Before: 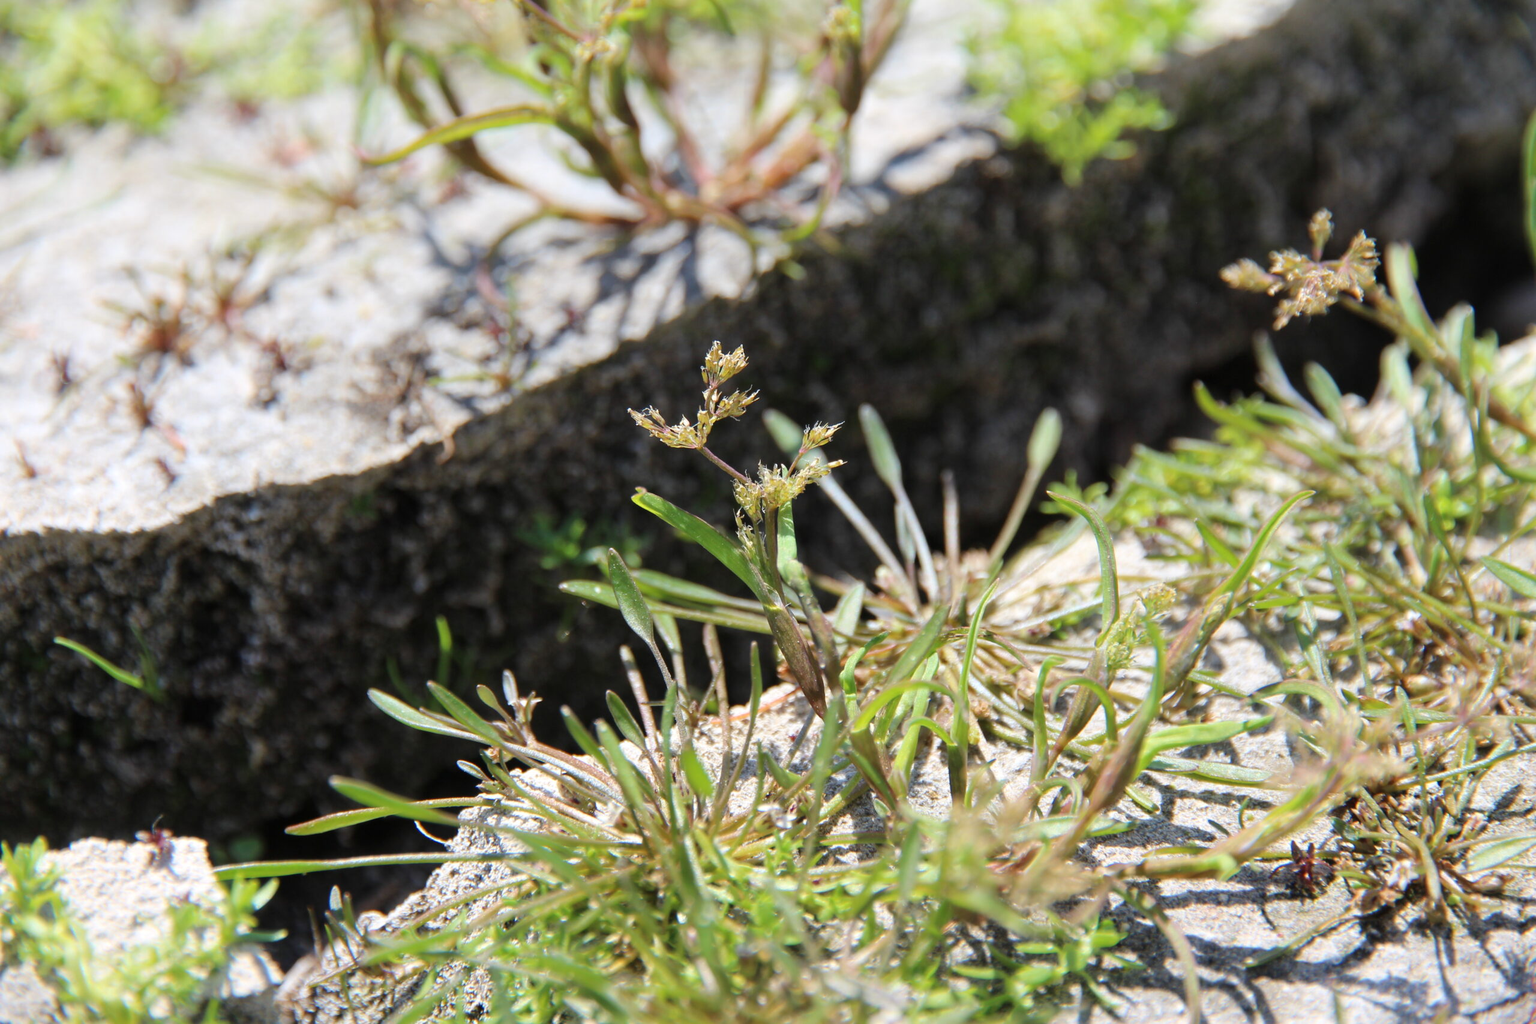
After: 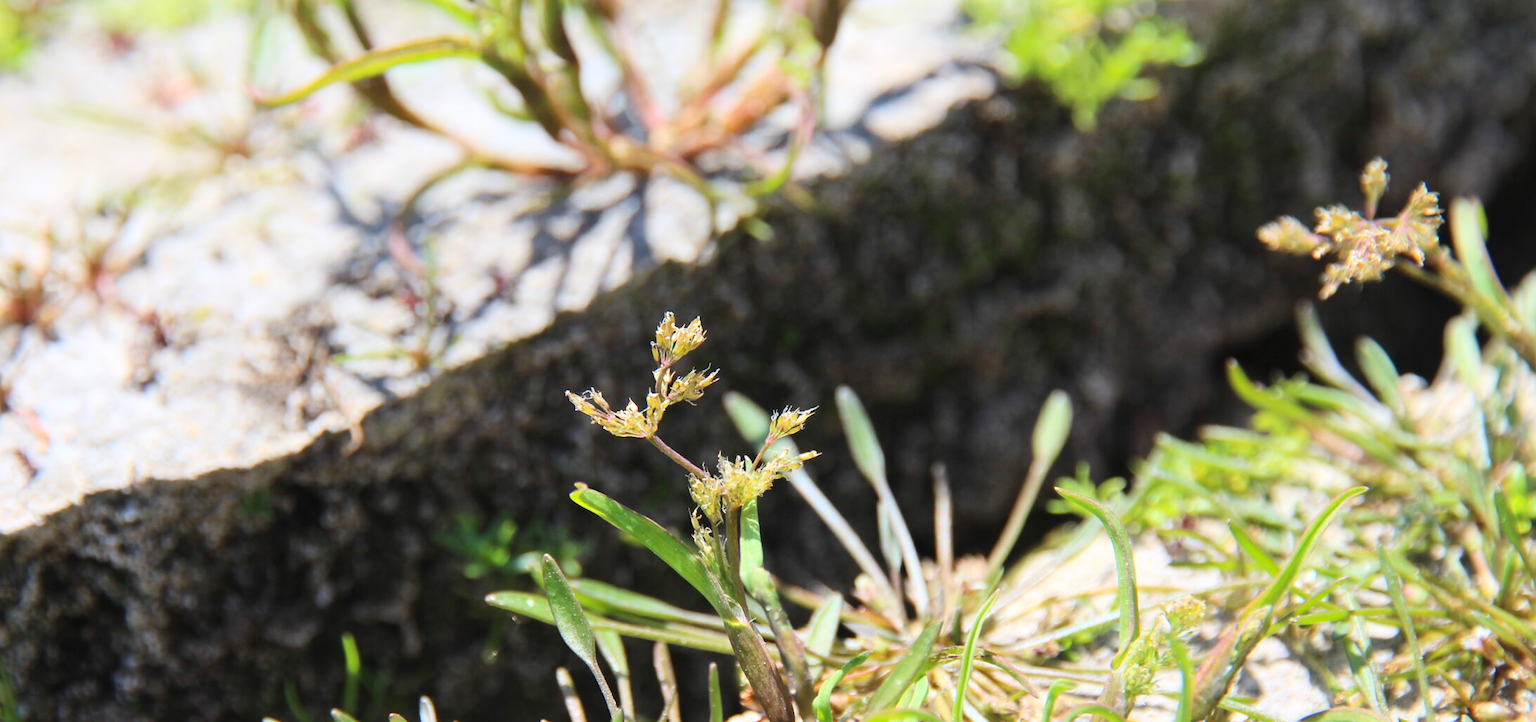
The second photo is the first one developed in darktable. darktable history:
crop and rotate: left 9.345%, top 7.22%, right 4.982%, bottom 32.331%
contrast brightness saturation: contrast 0.2, brightness 0.16, saturation 0.22
